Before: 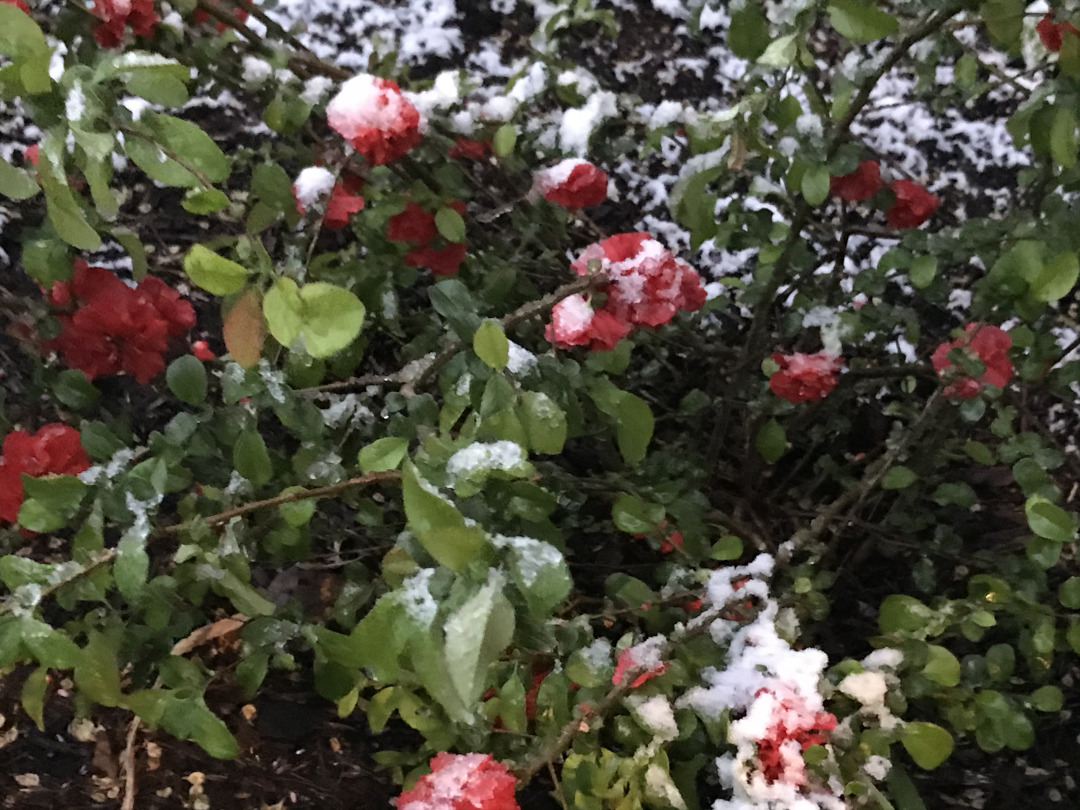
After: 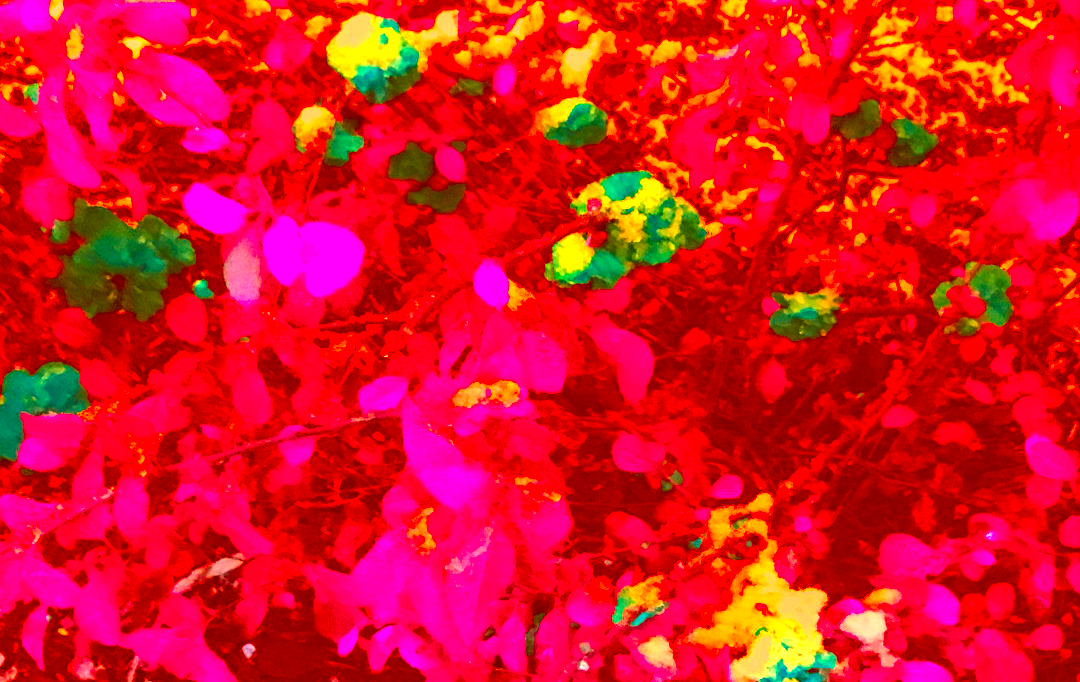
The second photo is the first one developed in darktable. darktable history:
exposure: black level correction -0.002, exposure 1.108 EV, compensate exposure bias true, compensate highlight preservation false
color correction: highlights a* -39.21, highlights b* -39.6, shadows a* -39.83, shadows b* -39.64, saturation -2.96
crop: top 7.559%, bottom 8.189%
local contrast: on, module defaults
